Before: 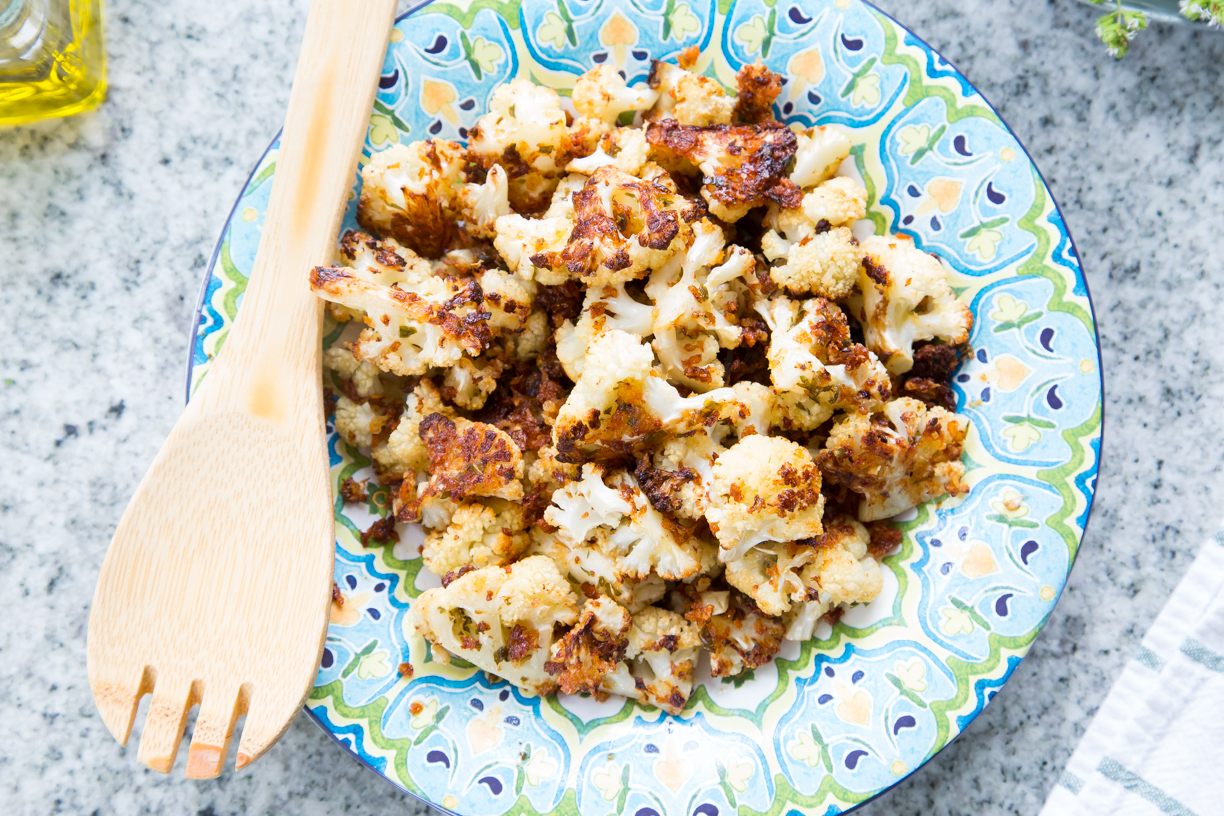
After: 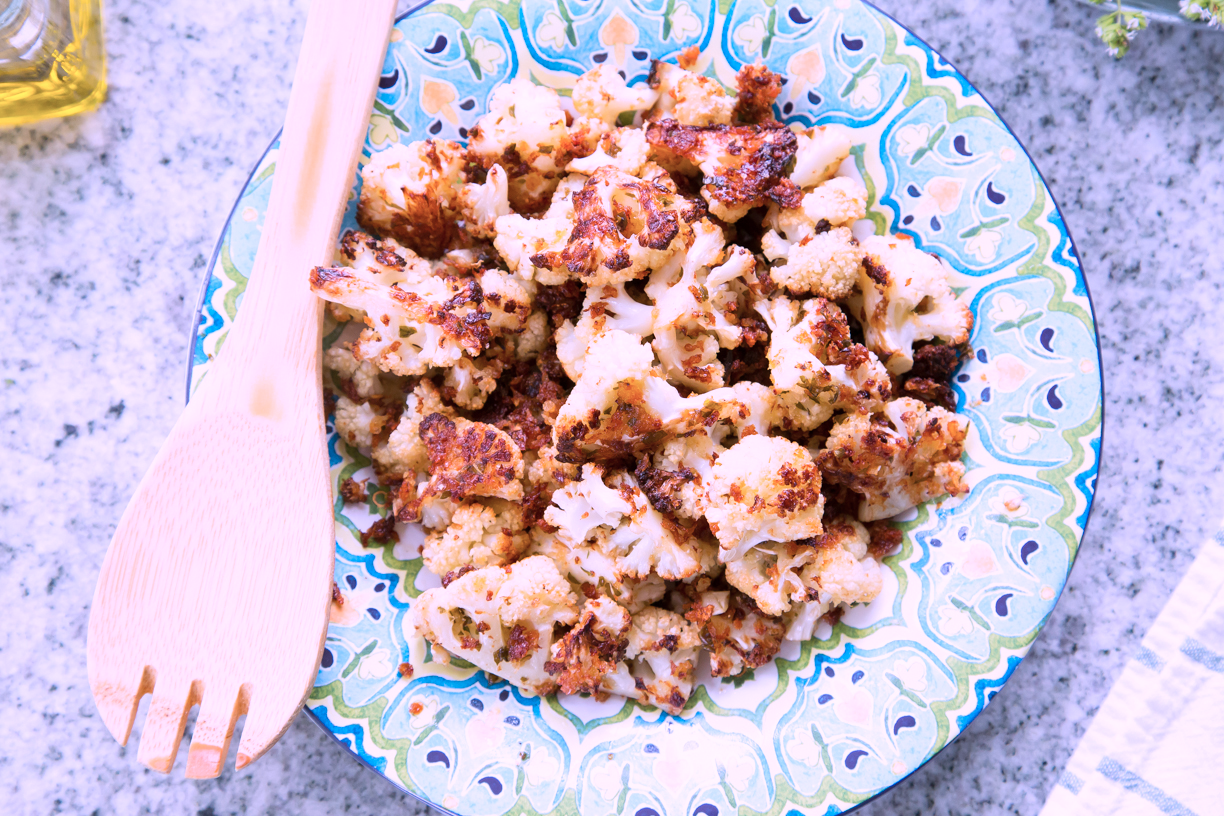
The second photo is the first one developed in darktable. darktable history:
color correction: highlights a* 15.24, highlights b* -24.49
